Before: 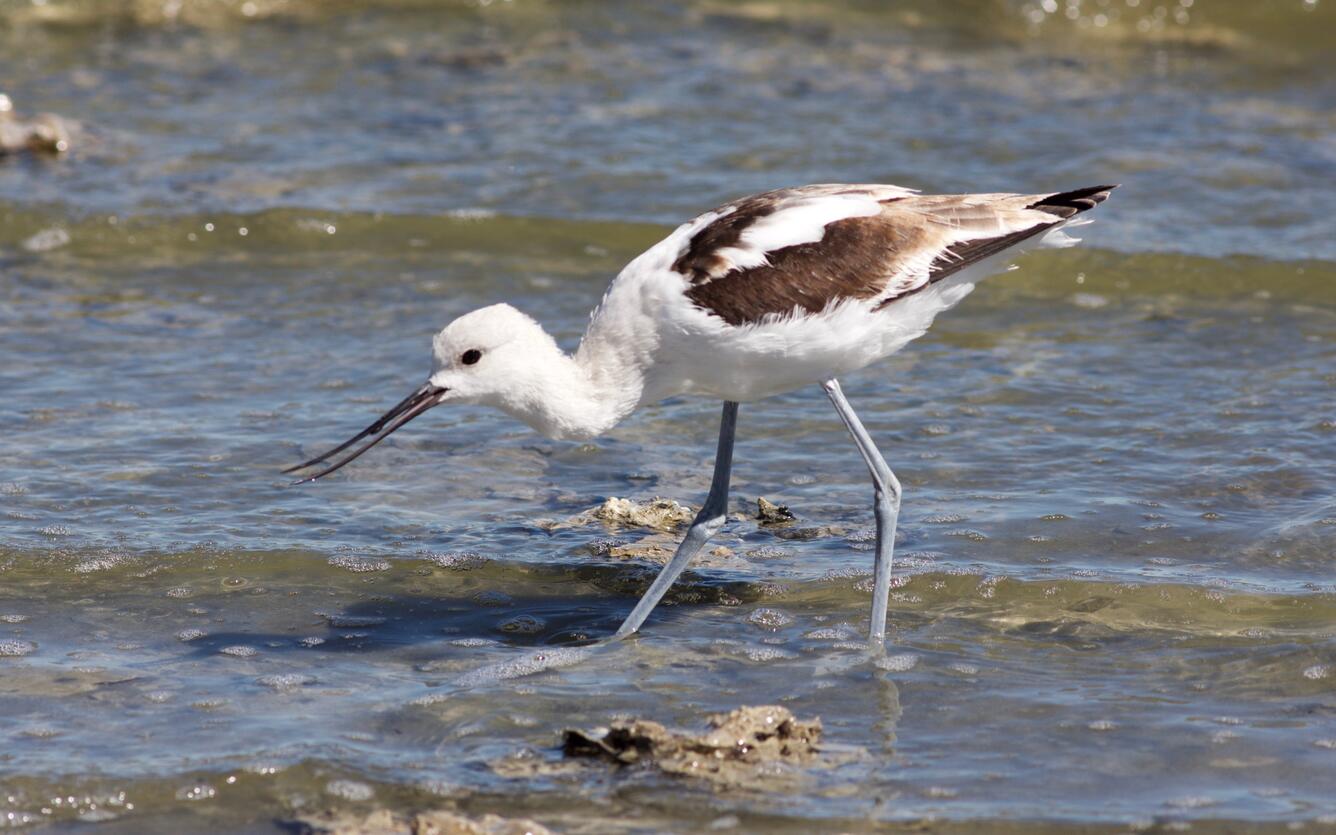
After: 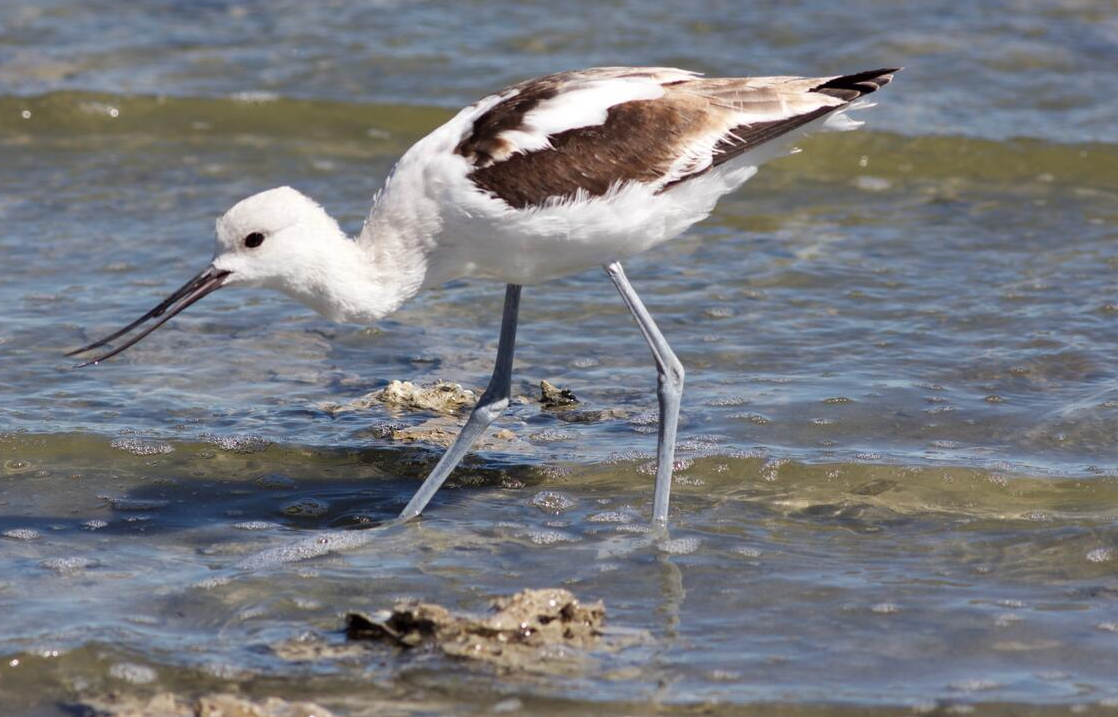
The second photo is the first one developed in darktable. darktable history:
crop: left 16.261%, top 14.056%
